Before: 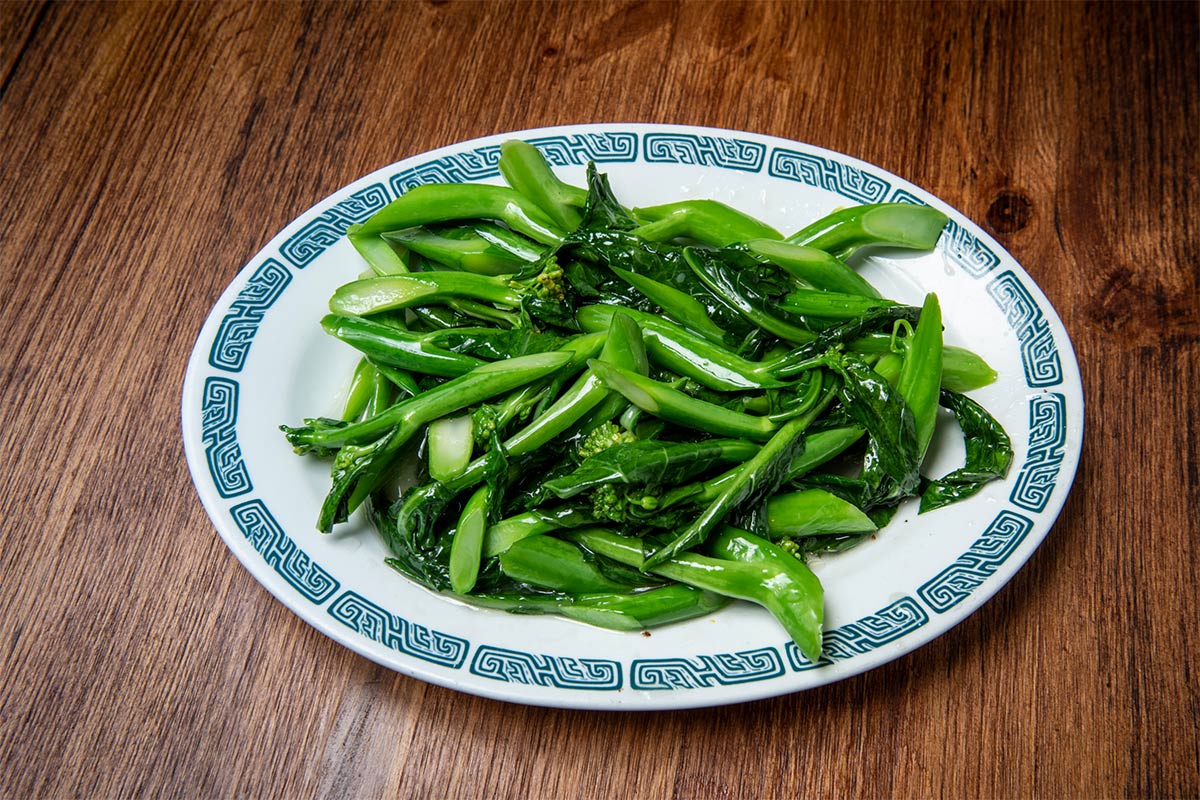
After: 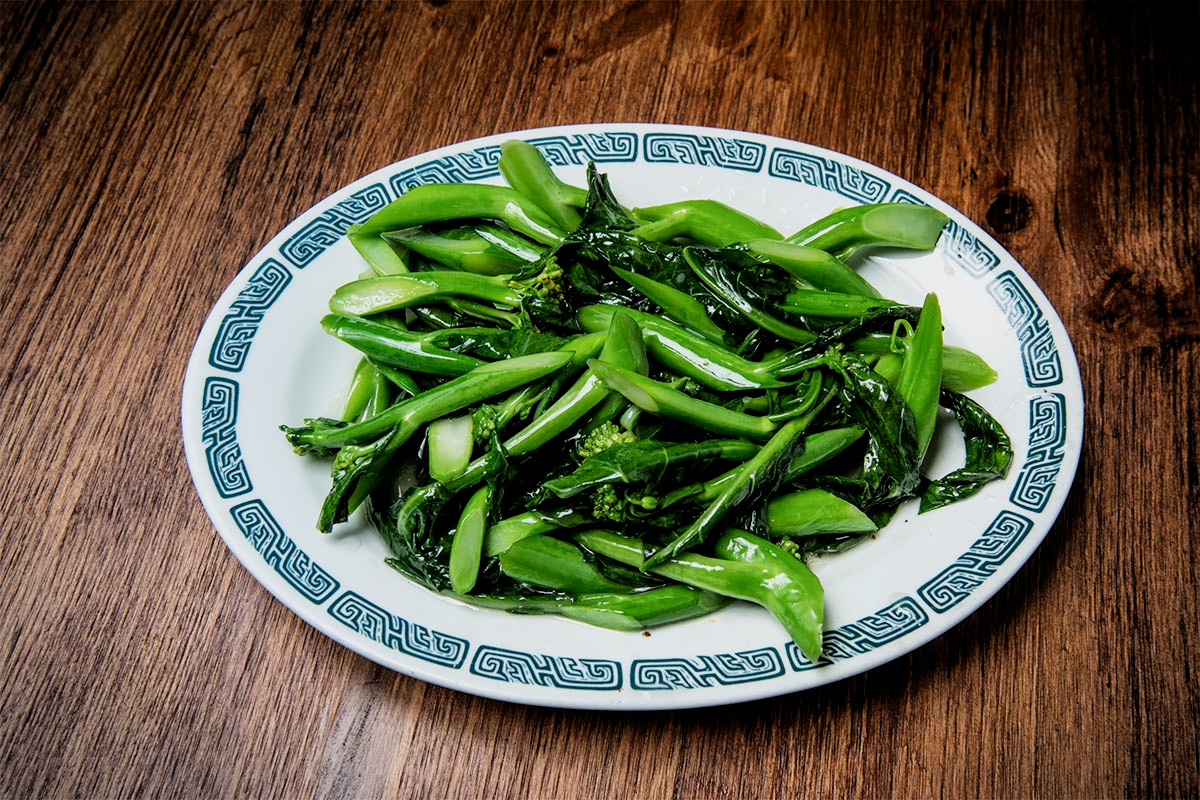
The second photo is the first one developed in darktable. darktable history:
vignetting: fall-off start 100.56%, brightness -0.412, saturation -0.309, width/height ratio 1.324
filmic rgb: black relative exposure -5.01 EV, white relative exposure 3.18 EV, hardness 3.46, contrast 1.191, highlights saturation mix -49.46%
